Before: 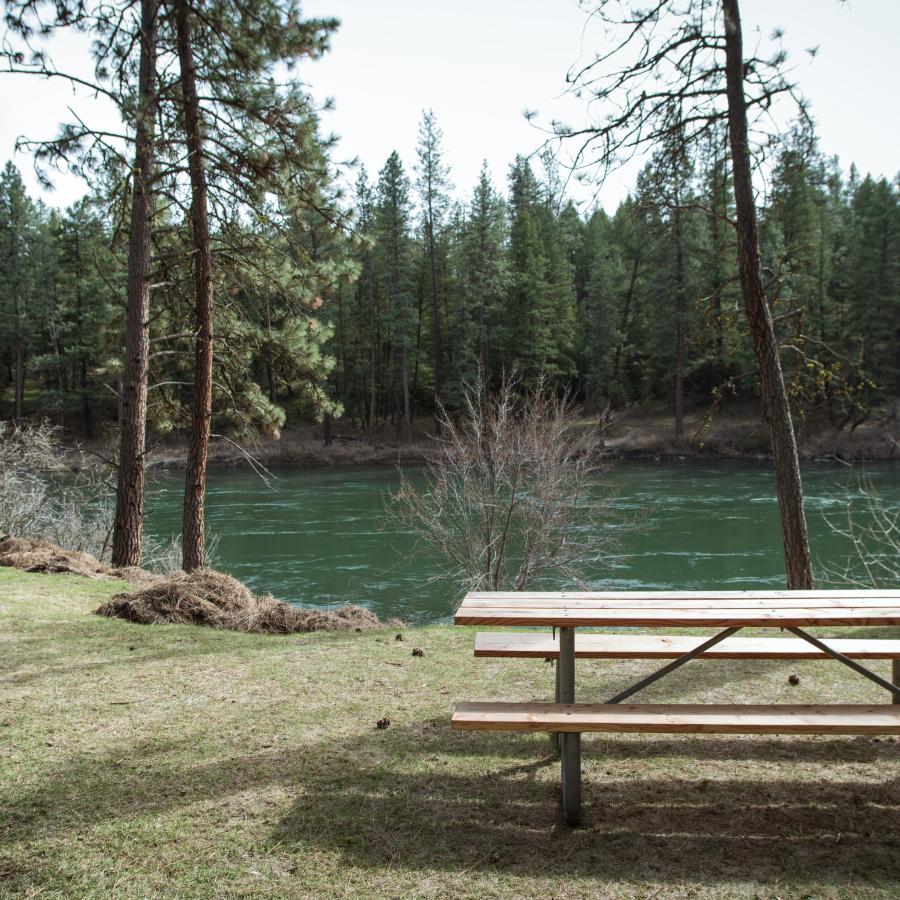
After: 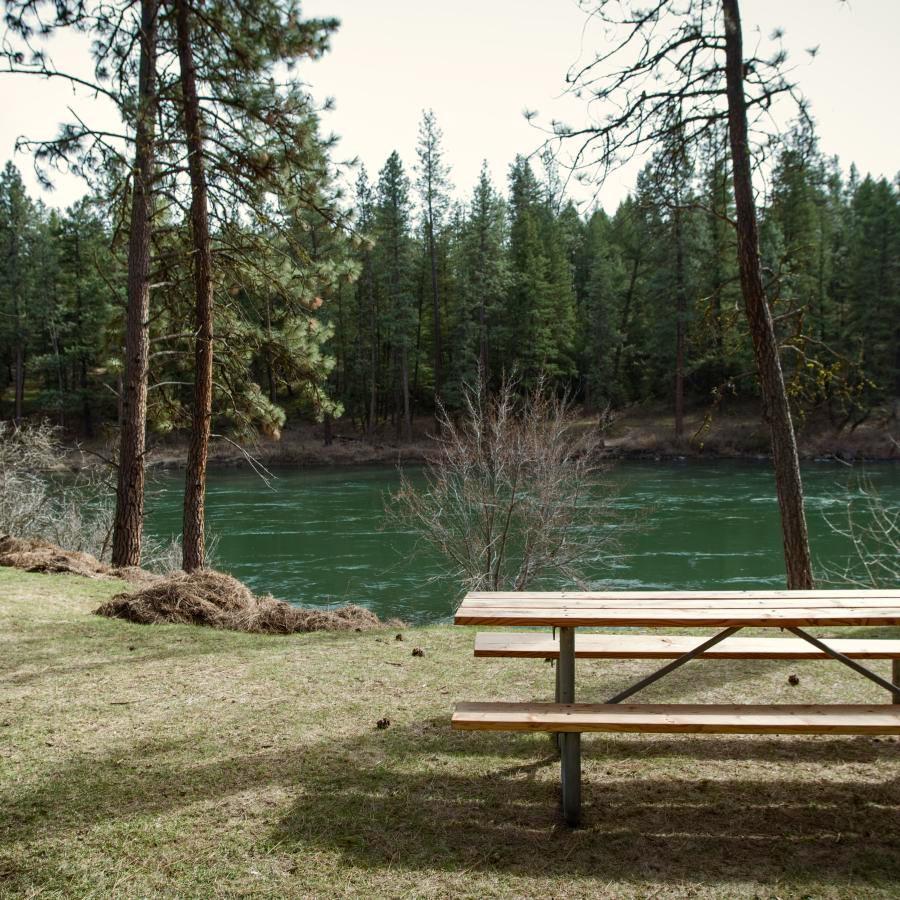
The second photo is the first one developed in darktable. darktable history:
color balance rgb: power › luminance -8.886%, highlights gain › chroma 3.041%, highlights gain › hue 77.37°, perceptual saturation grading › global saturation 20%, perceptual saturation grading › highlights -50.02%, perceptual saturation grading › shadows 31.058%, global vibrance 20%
